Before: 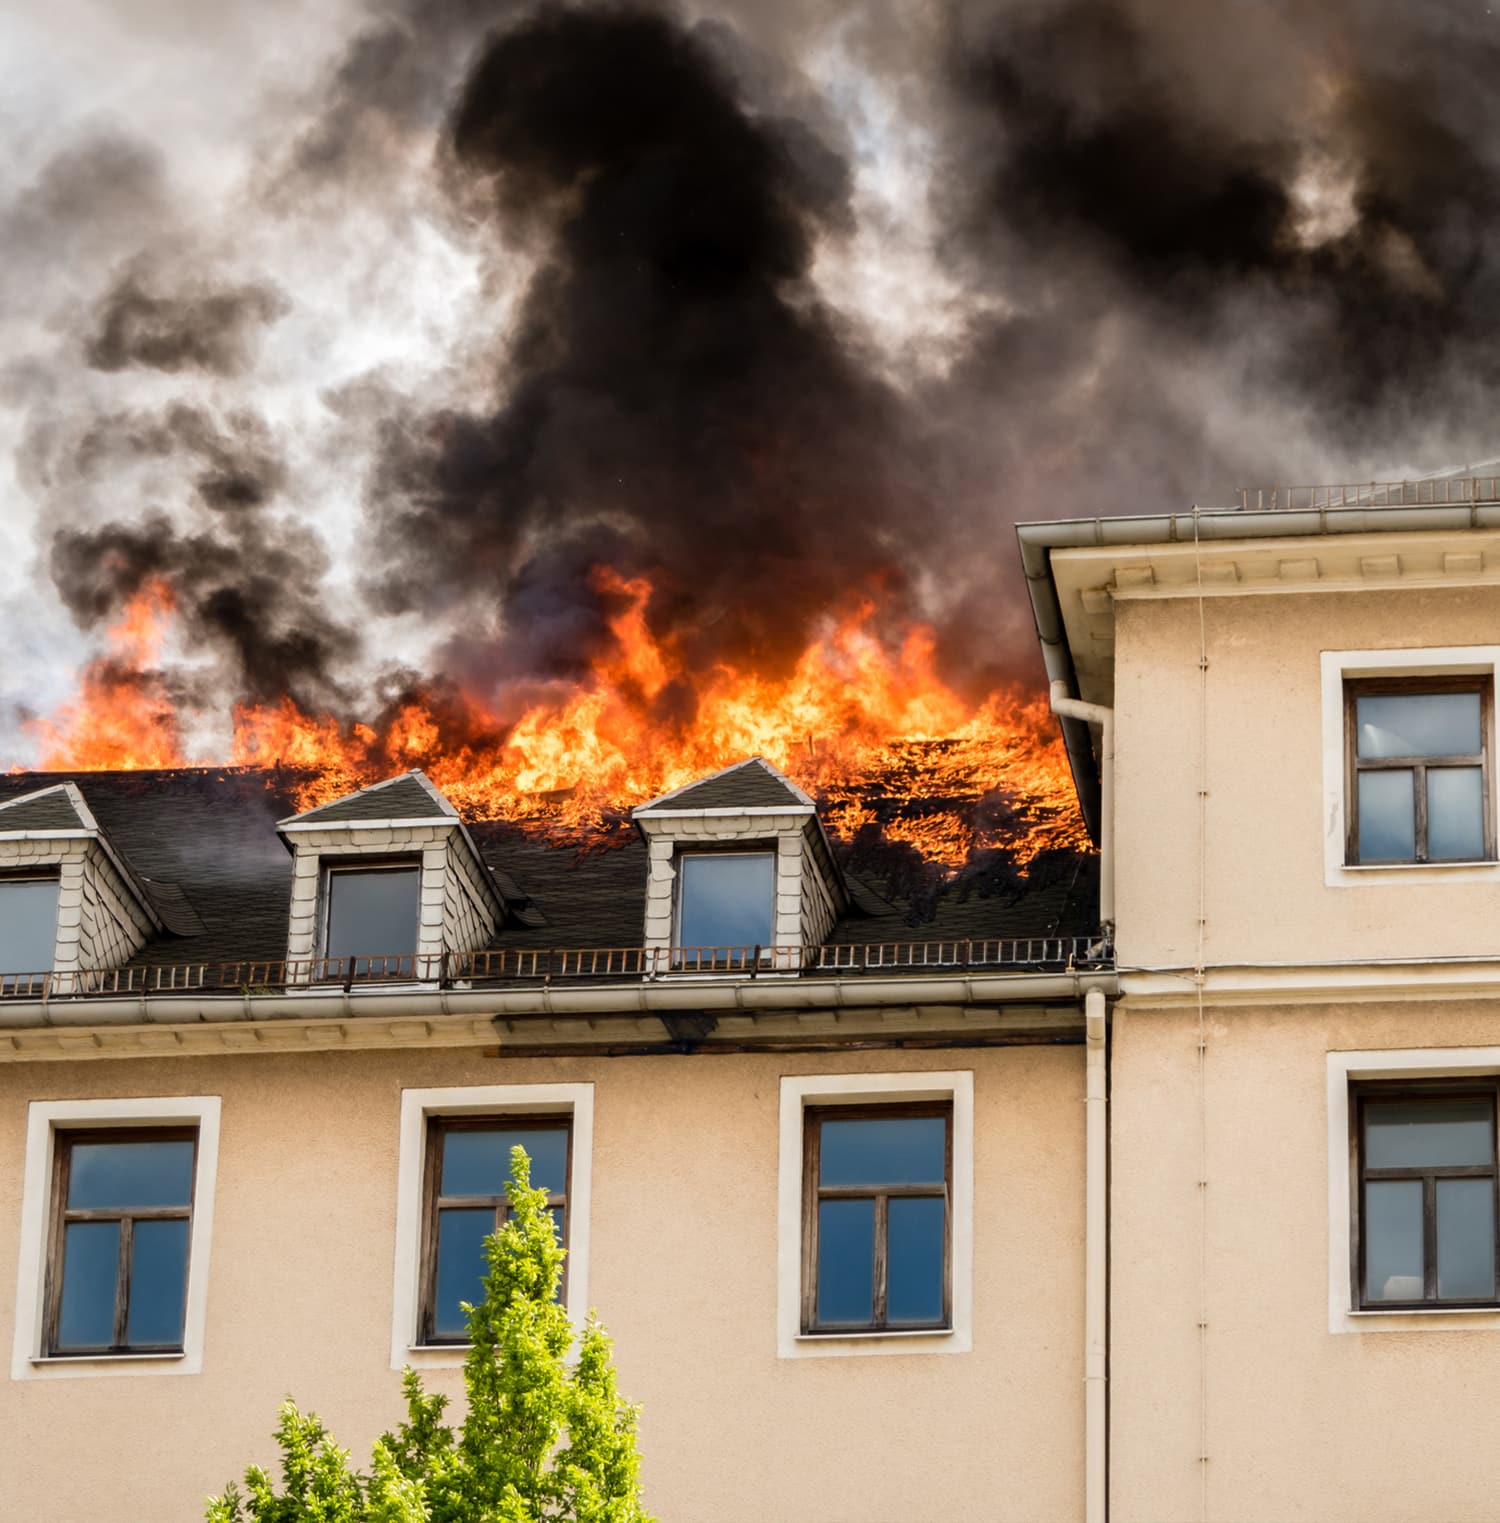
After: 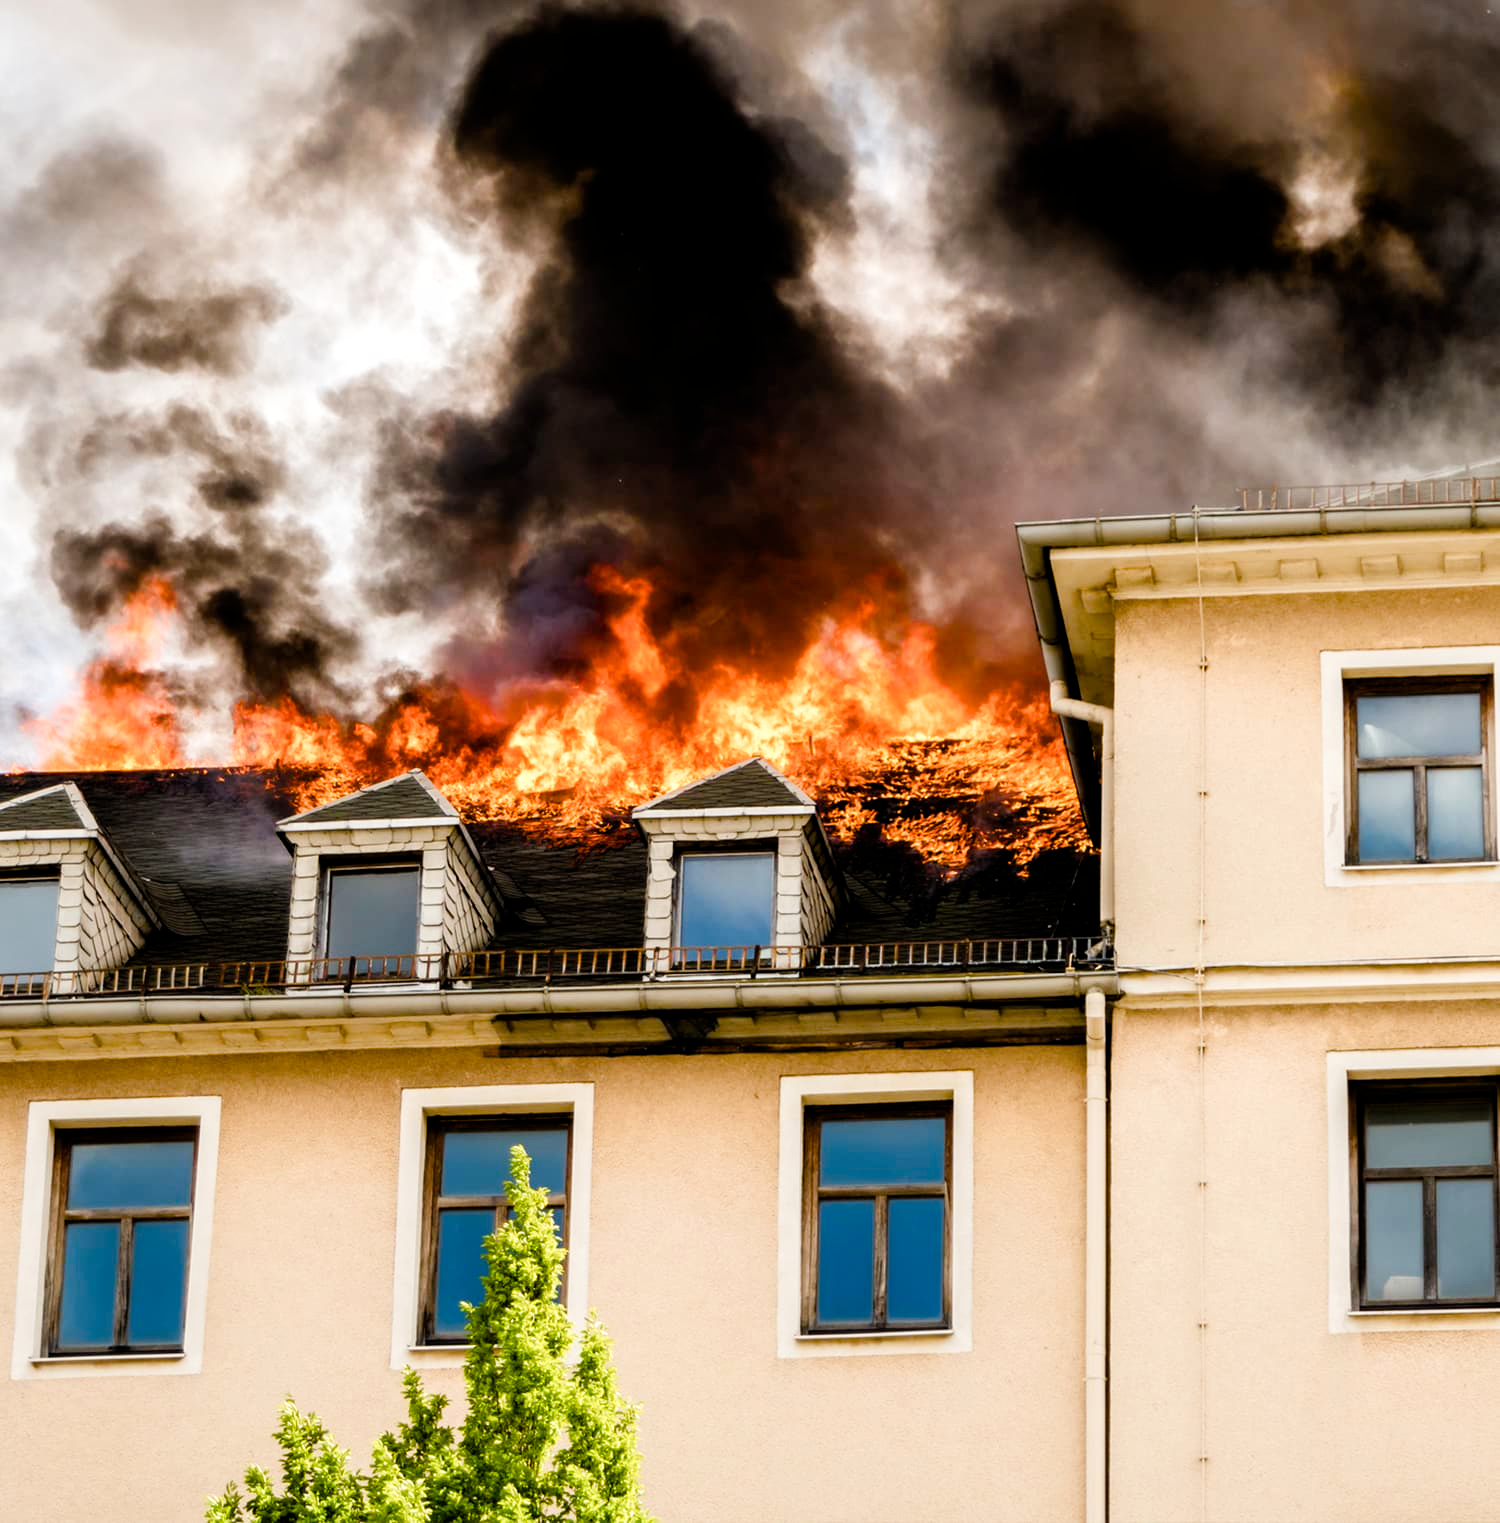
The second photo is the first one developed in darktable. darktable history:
color balance rgb: shadows lift › chroma 0.812%, shadows lift › hue 113.75°, perceptual saturation grading › global saturation 24.827%, perceptual saturation grading › highlights -50.969%, perceptual saturation grading › mid-tones 19.896%, perceptual saturation grading › shadows 62.127%, perceptual brilliance grading › global brilliance 12.789%, global vibrance 20%
filmic rgb: black relative exposure -11.91 EV, white relative exposure 5.4 EV, hardness 4.48, latitude 49.13%, contrast 1.142, add noise in highlights 0, color science v3 (2019), use custom middle-gray values true, contrast in highlights soft
